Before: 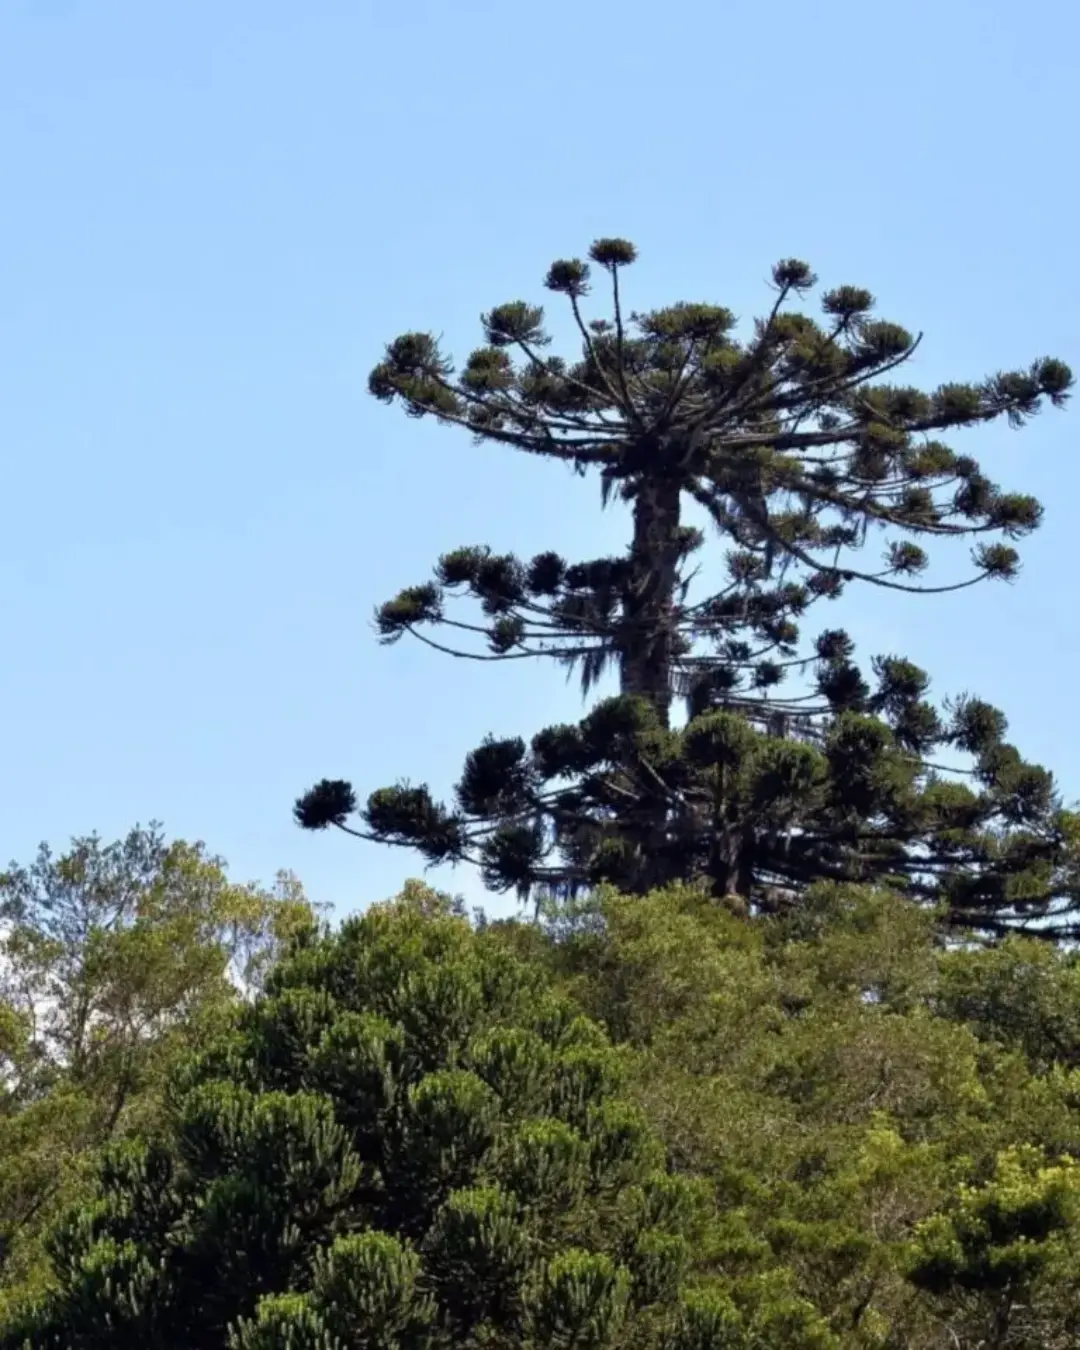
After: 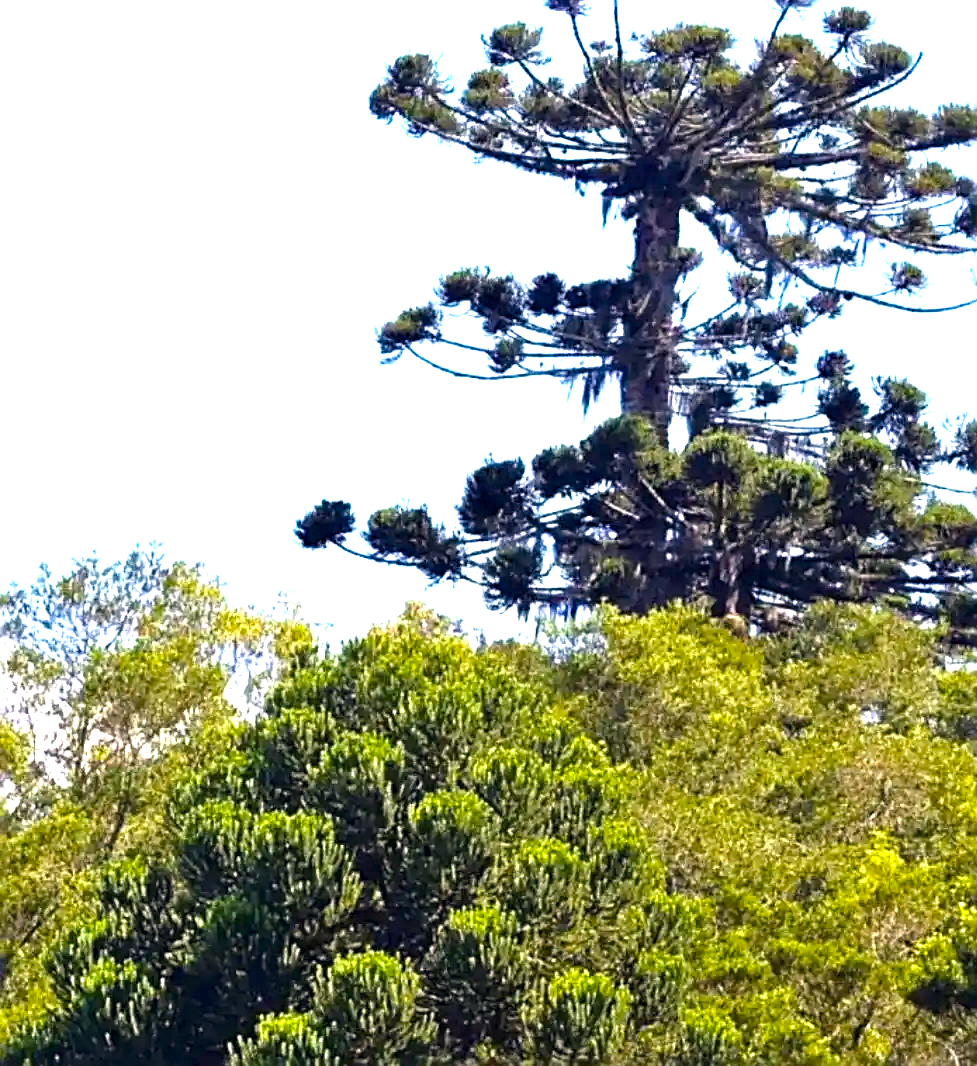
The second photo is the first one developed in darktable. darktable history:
crop: top 20.794%, right 9.454%, bottom 0.214%
sharpen: radius 2.533, amount 0.626
color correction: highlights a* 0.403, highlights b* 2.72, shadows a* -0.859, shadows b* -4.69
color balance rgb: highlights gain › chroma 0.232%, highlights gain › hue 331.43°, perceptual saturation grading › global saturation 42.195%
exposure: black level correction 0, exposure 1.671 EV, compensate exposure bias true, compensate highlight preservation false
